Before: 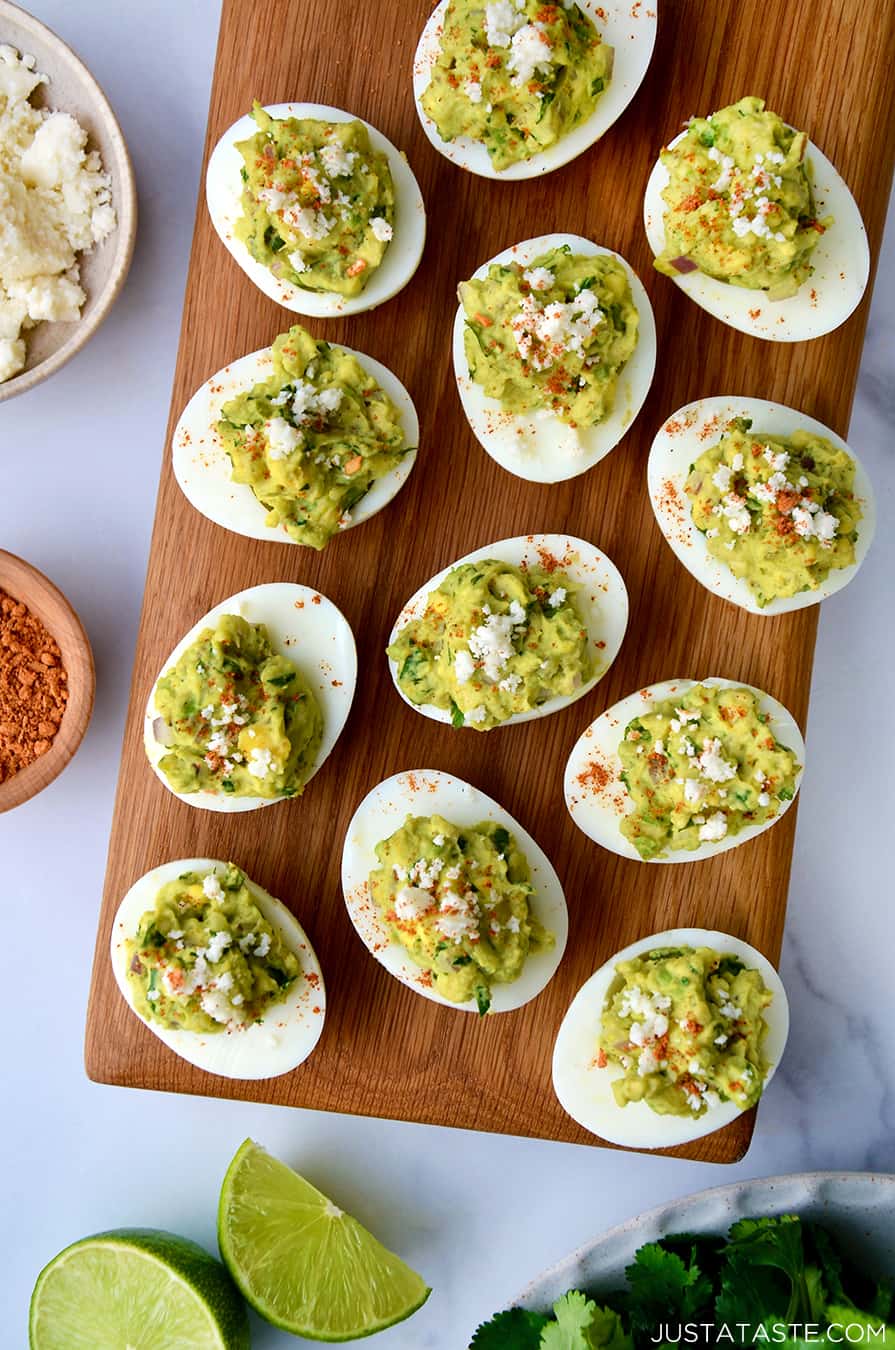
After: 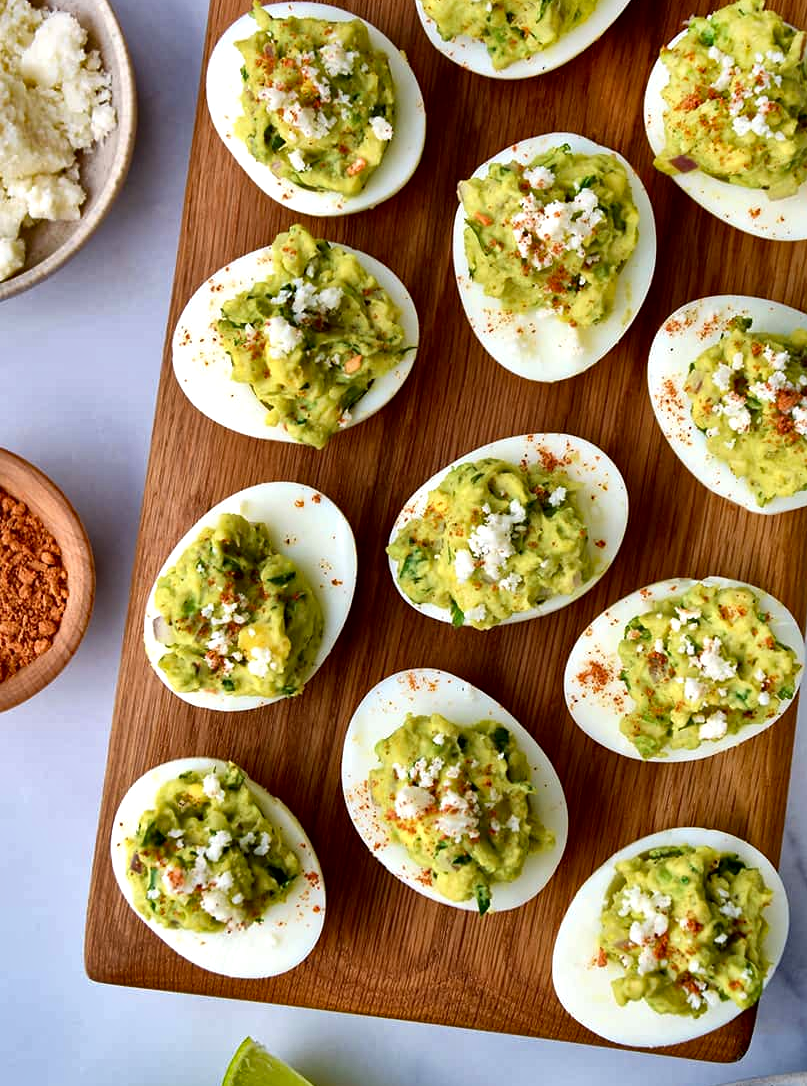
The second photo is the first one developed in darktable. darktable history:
local contrast: mode bilateral grid, contrast 50, coarseness 50, detail 150%, midtone range 0.2
crop: top 7.499%, right 9.816%, bottom 11.994%
shadows and highlights: low approximation 0.01, soften with gaussian
haze removal: compatibility mode true, adaptive false
